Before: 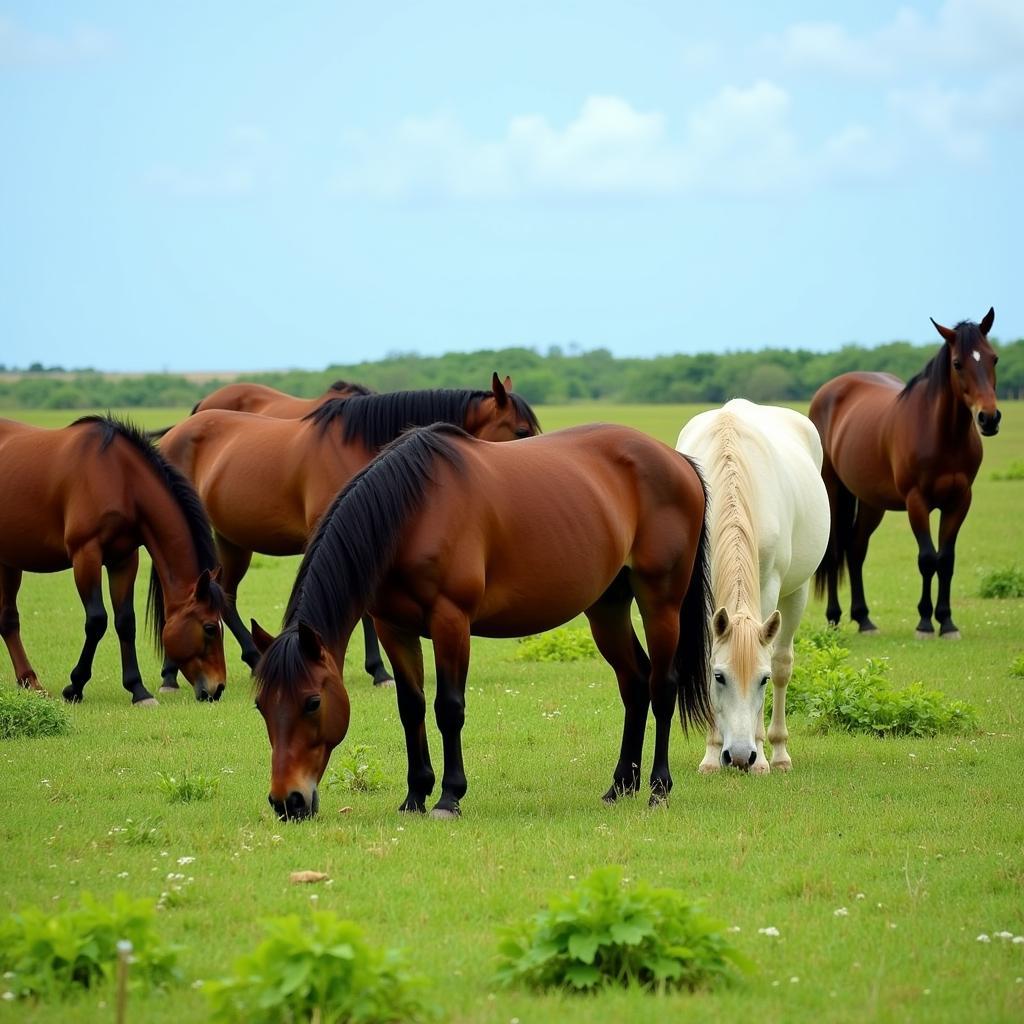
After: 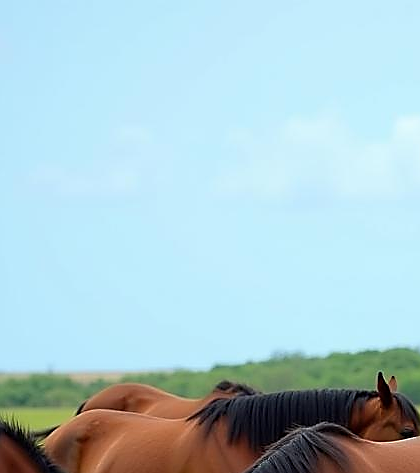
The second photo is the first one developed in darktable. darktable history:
sharpen: radius 1.416, amount 1.237, threshold 0.716
crop and rotate: left 11.235%, top 0.046%, right 47.714%, bottom 53.711%
